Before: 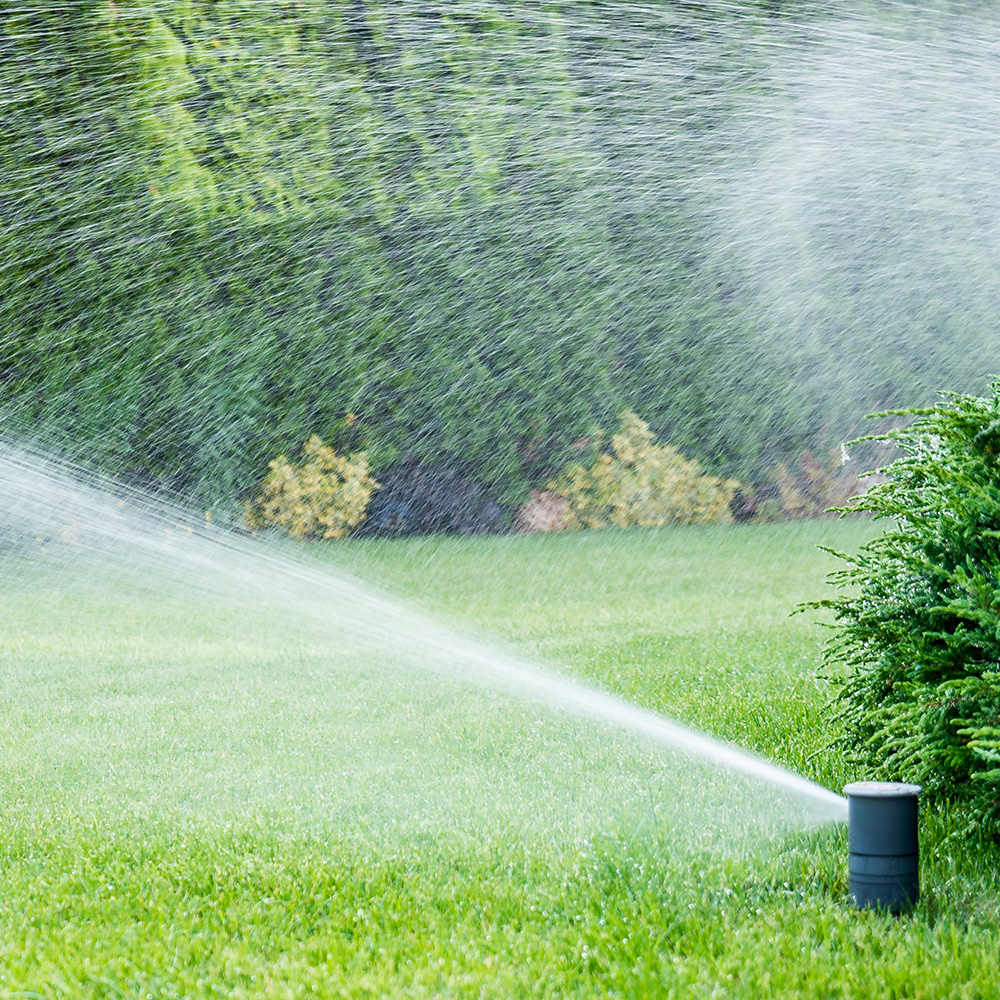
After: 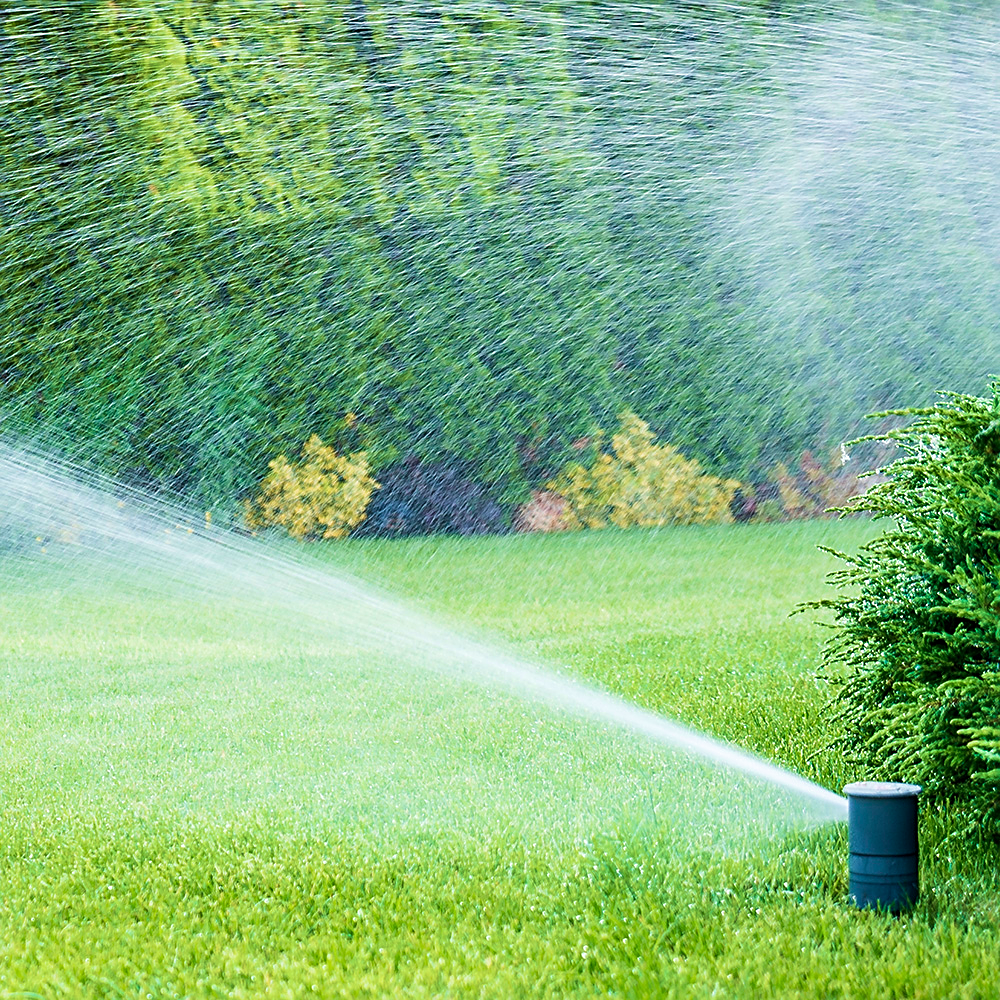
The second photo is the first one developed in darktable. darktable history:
velvia: strength 67.07%, mid-tones bias 0.972
sharpen: on, module defaults
